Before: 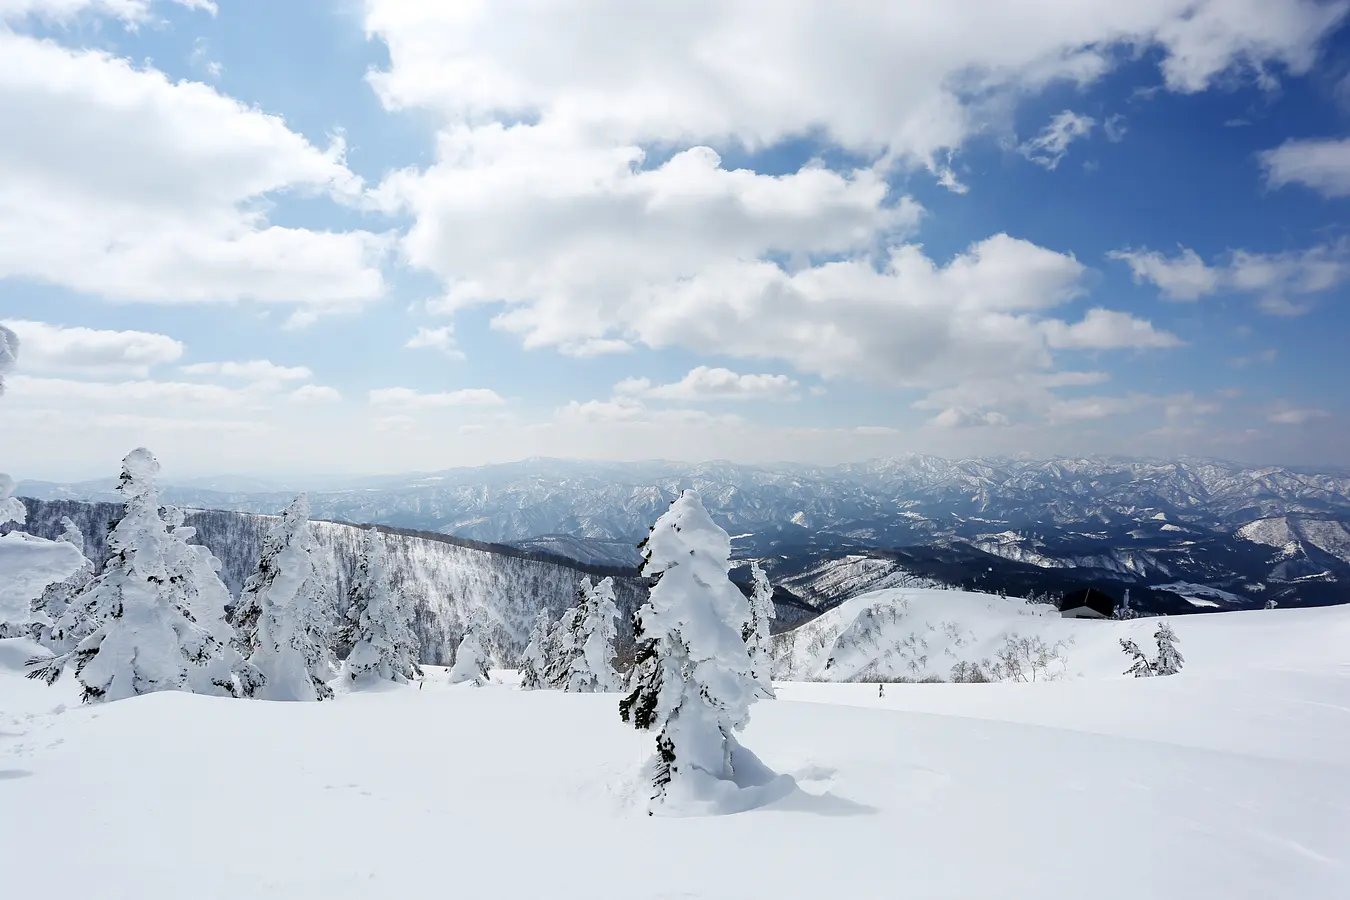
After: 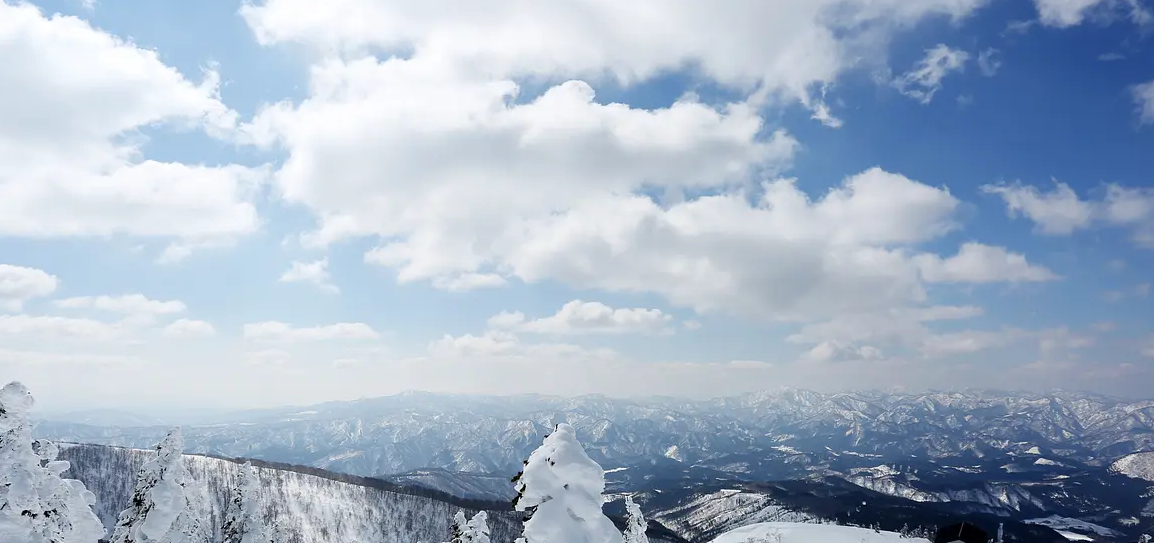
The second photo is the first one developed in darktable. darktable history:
crop and rotate: left 9.417%, top 7.35%, right 5.07%, bottom 32.234%
